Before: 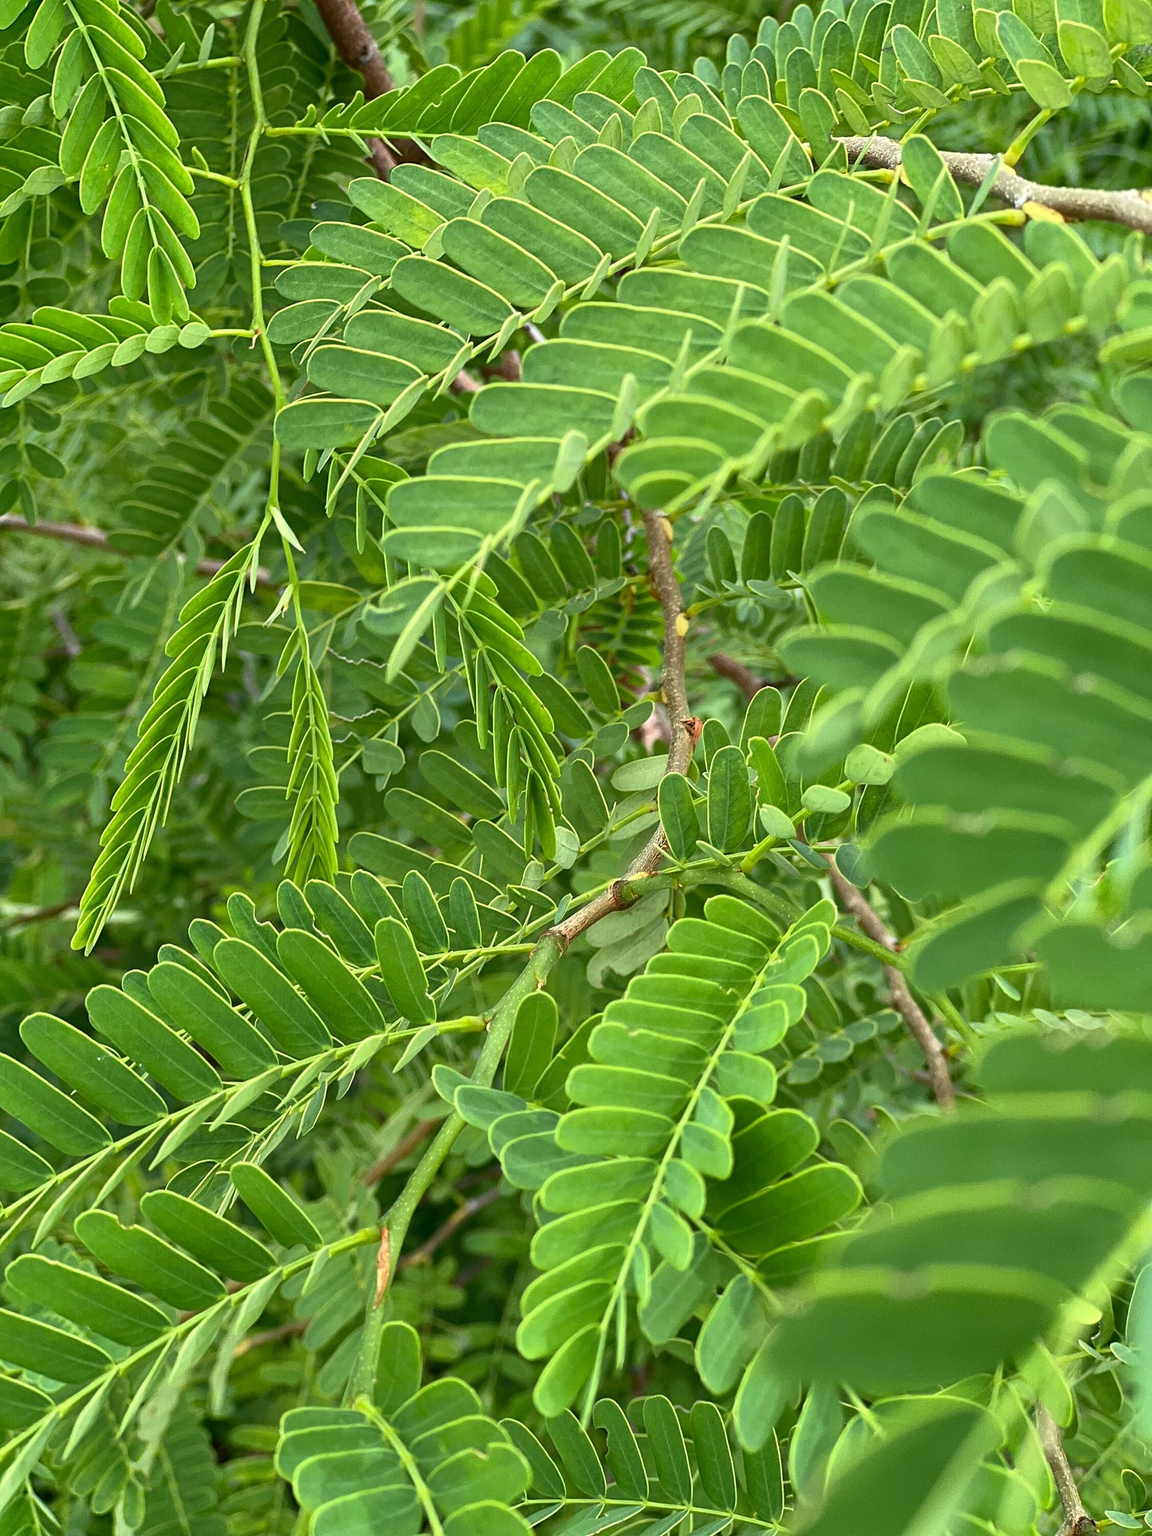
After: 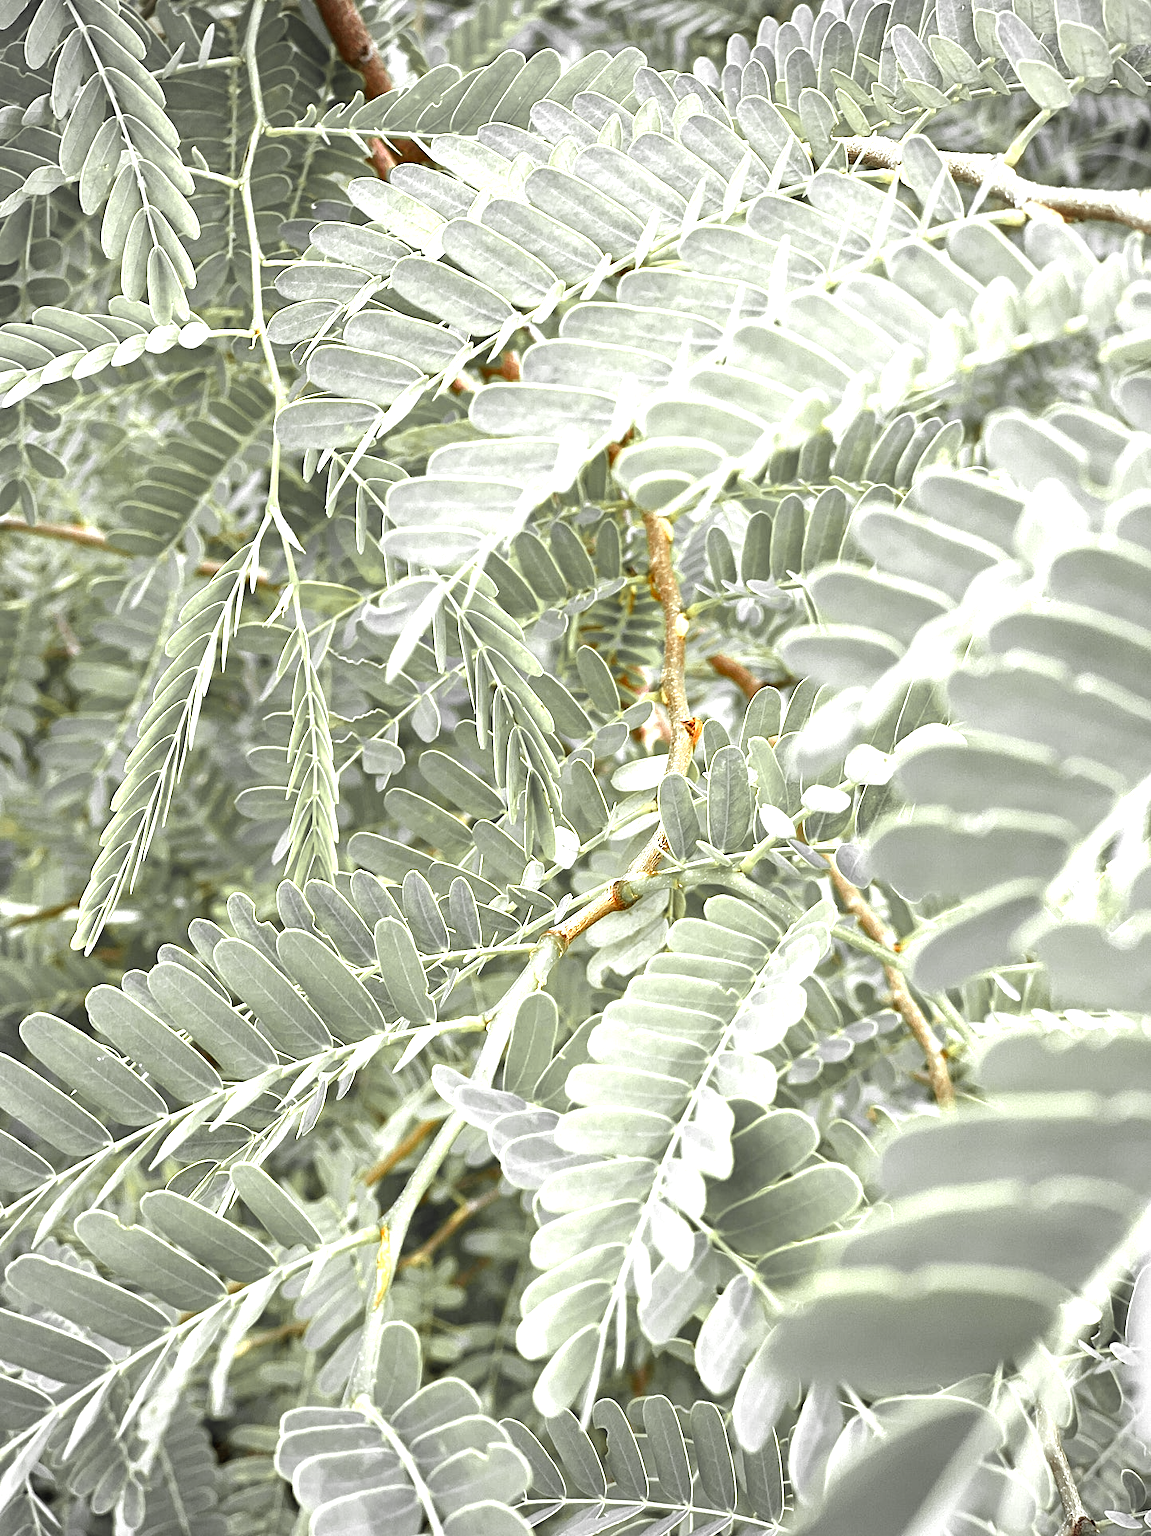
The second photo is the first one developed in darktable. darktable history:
color zones: curves: ch1 [(0, 0.679) (0.143, 0.647) (0.286, 0.261) (0.378, -0.011) (0.571, 0.396) (0.714, 0.399) (0.857, 0.406) (1, 0.679)]
rgb levels: mode RGB, independent channels, levels [[0, 0.5, 1], [0, 0.521, 1], [0, 0.536, 1]]
vignetting: fall-off start 71.74%
exposure: black level correction 0, exposure 1.35 EV, compensate exposure bias true, compensate highlight preservation false
